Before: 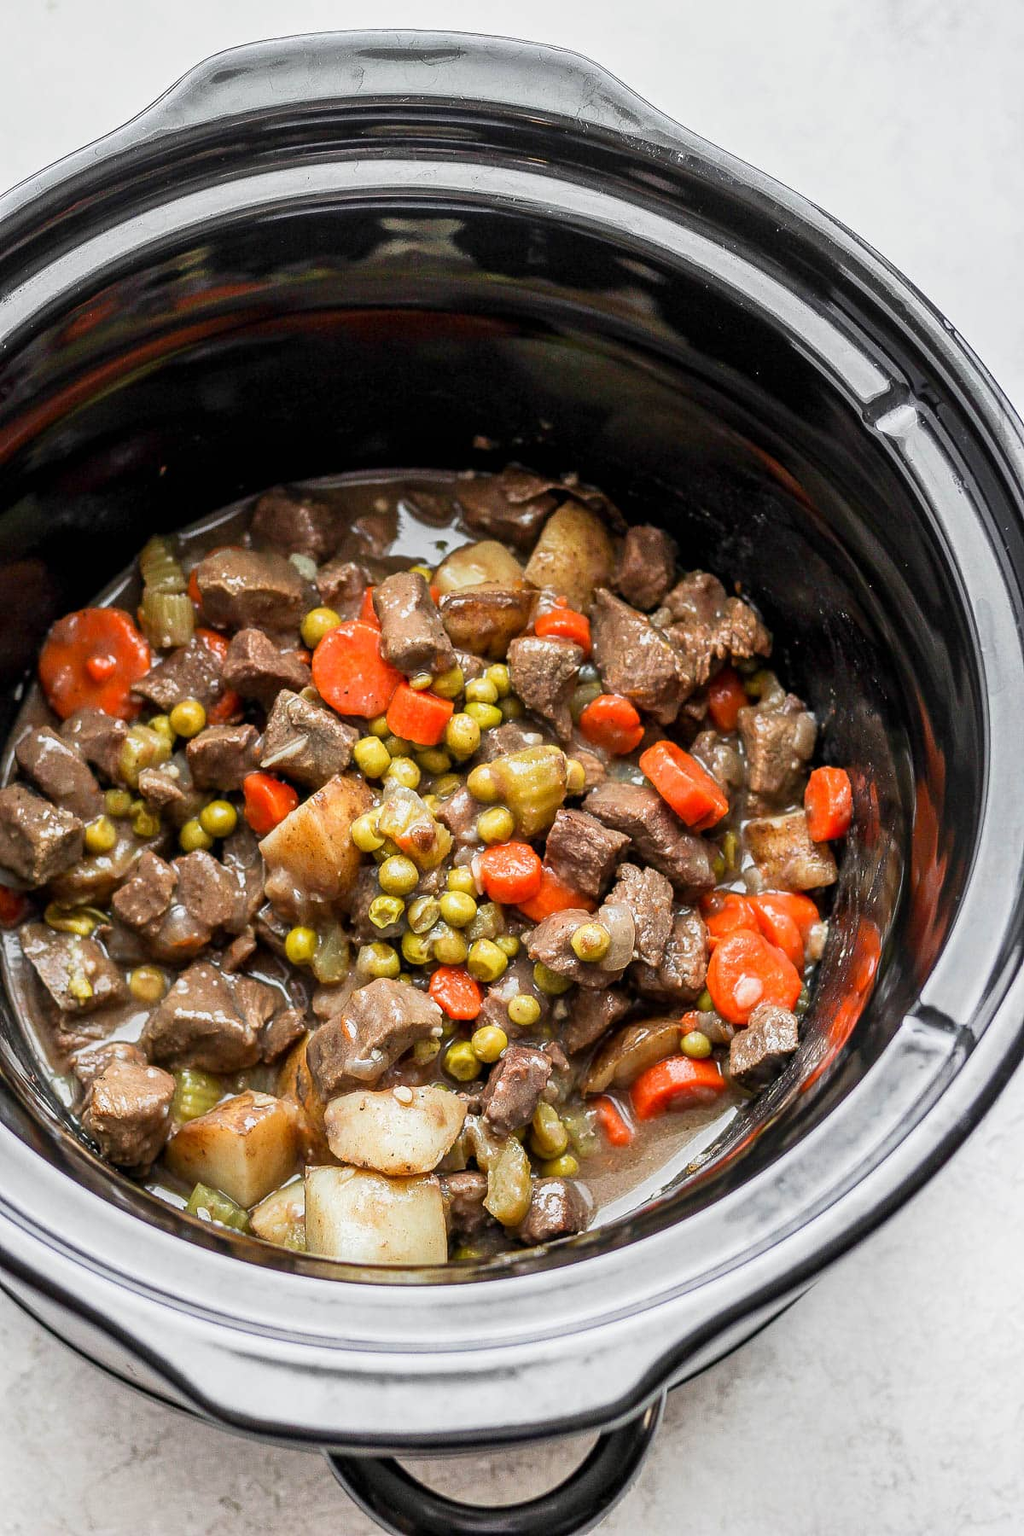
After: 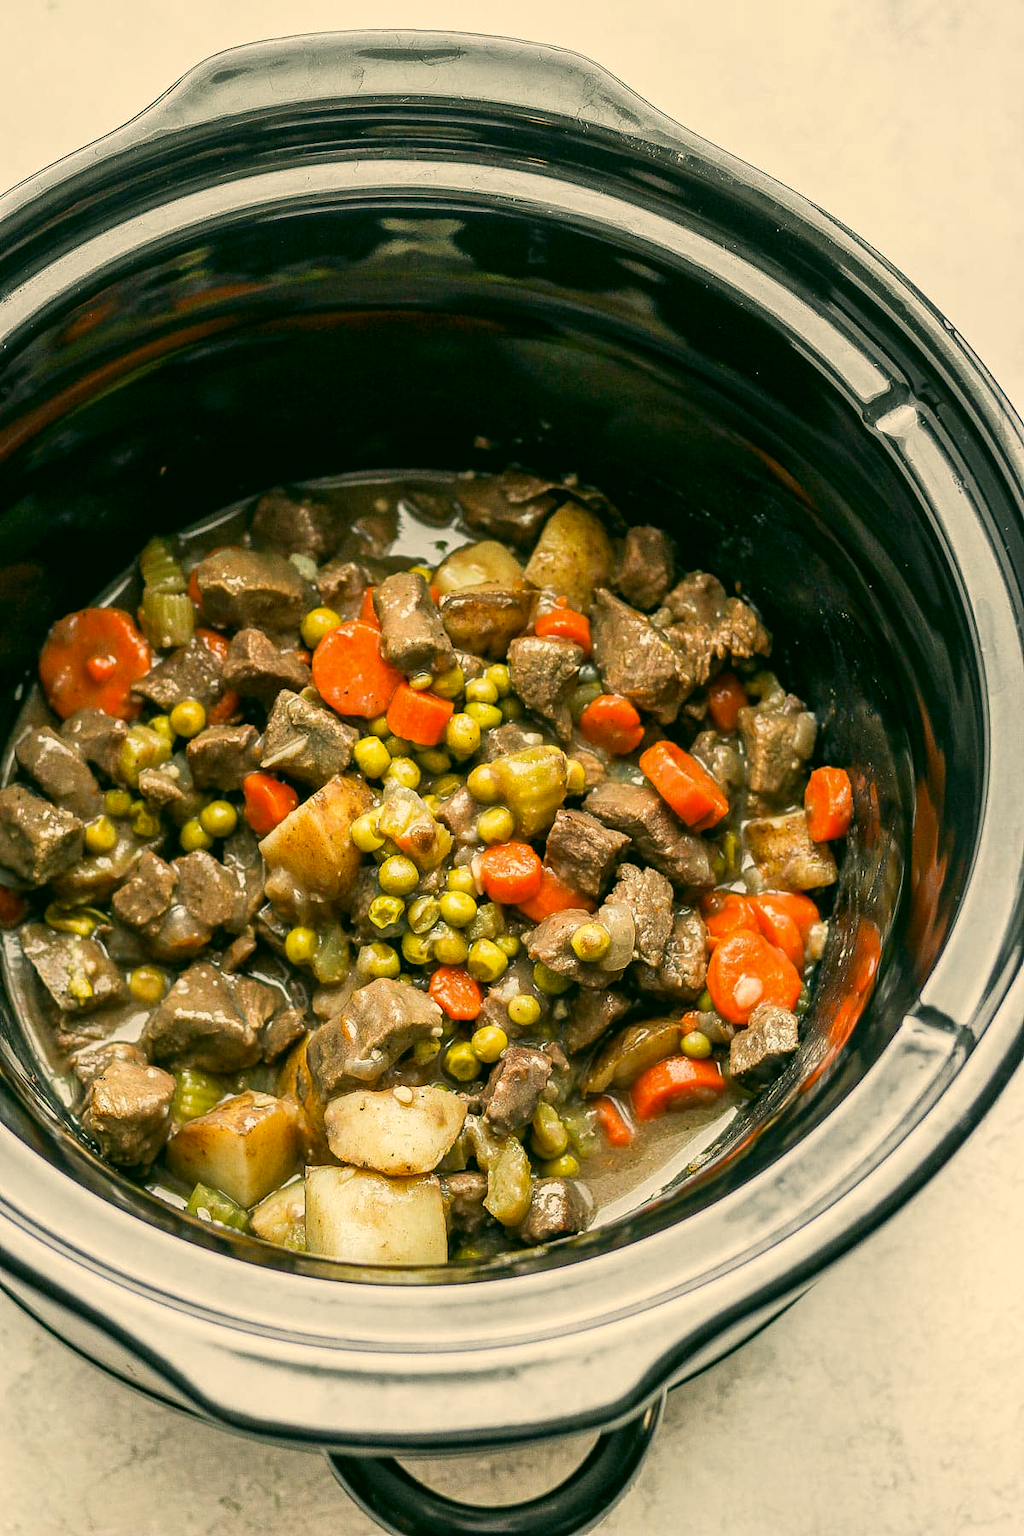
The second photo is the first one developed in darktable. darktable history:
color correction: highlights a* 5.3, highlights b* 24.26, shadows a* -15.58, shadows b* 4.02
tone equalizer: on, module defaults
